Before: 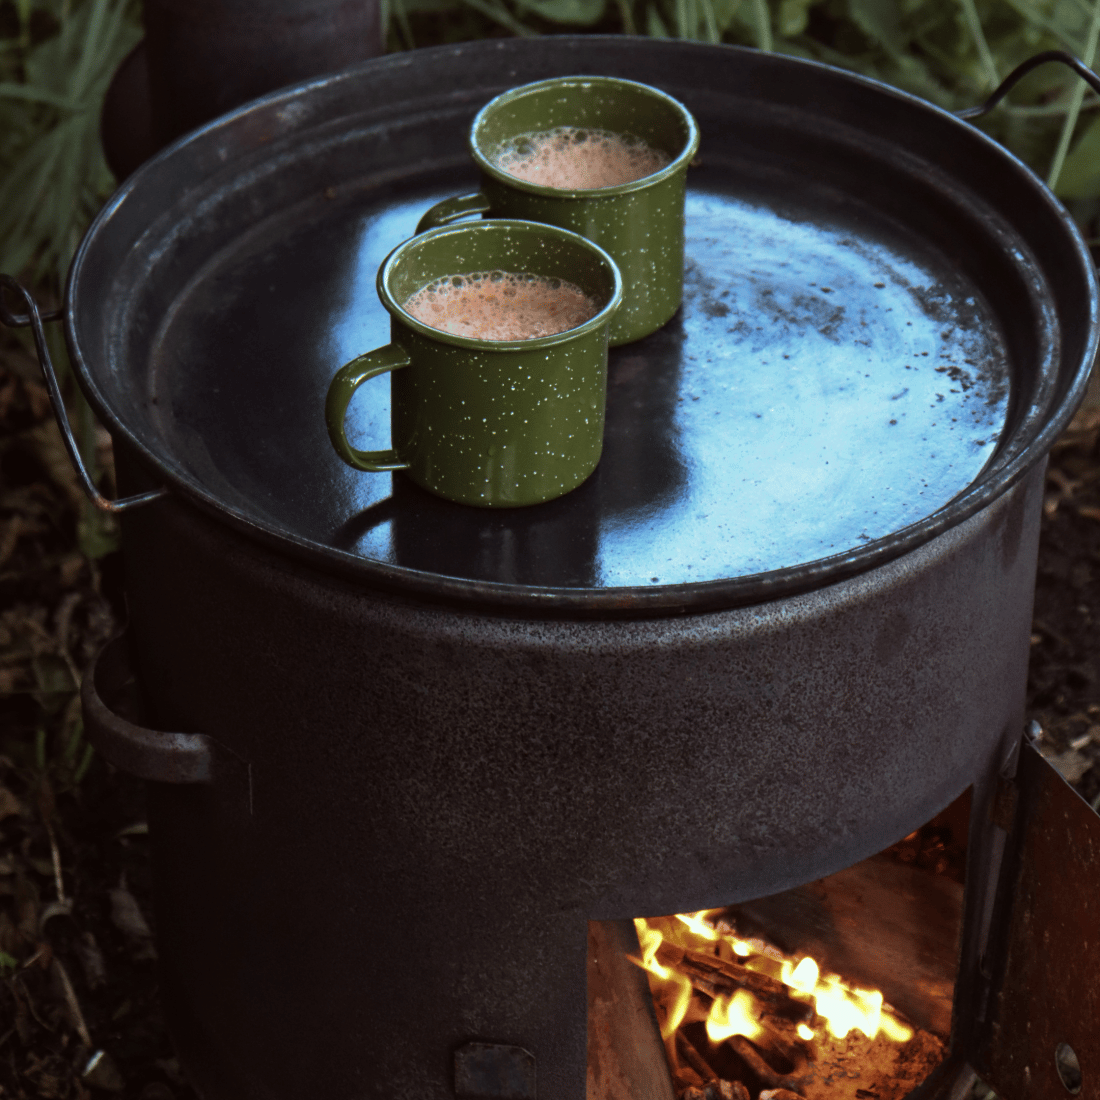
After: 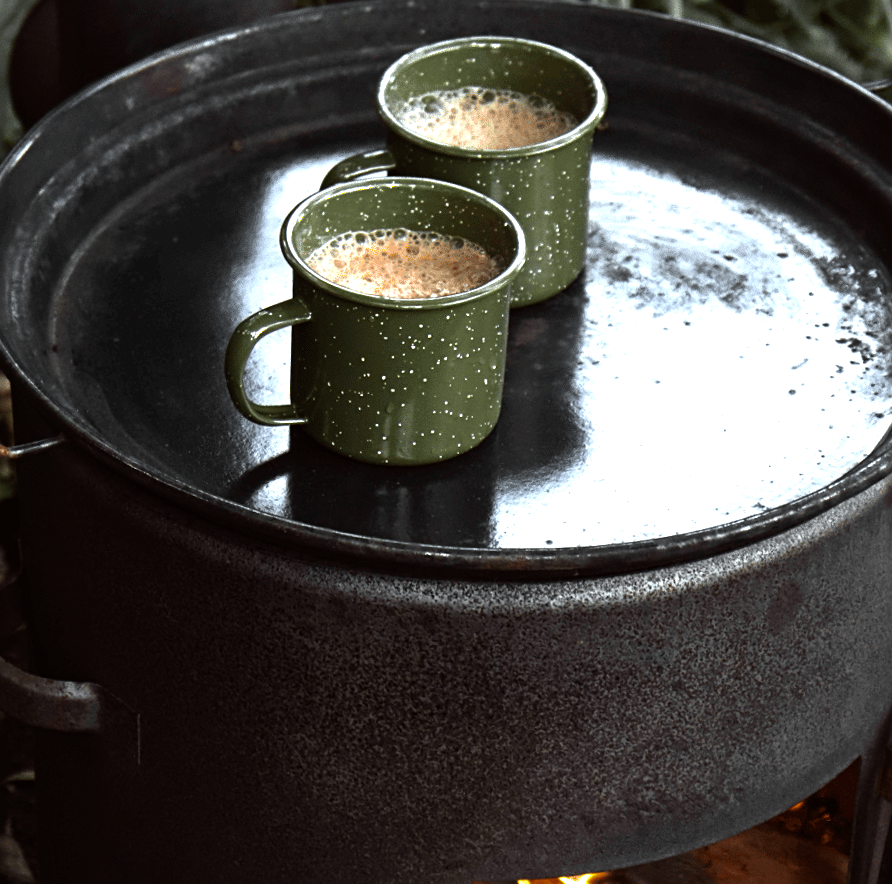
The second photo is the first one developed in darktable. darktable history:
rotate and perspective: rotation 1.72°, automatic cropping off
color zones: curves: ch0 [(0.004, 0.388) (0.125, 0.392) (0.25, 0.404) (0.375, 0.5) (0.5, 0.5) (0.625, 0.5) (0.75, 0.5) (0.875, 0.5)]; ch1 [(0, 0.5) (0.125, 0.5) (0.25, 0.5) (0.375, 0.124) (0.524, 0.124) (0.645, 0.128) (0.789, 0.132) (0.914, 0.096) (0.998, 0.068)]
color balance rgb: shadows lift › luminance -10%, power › luminance -9%, linear chroma grading › global chroma 10%, global vibrance 10%, contrast 15%, saturation formula JzAzBz (2021)
color correction: highlights a* -8, highlights b* 3.1
exposure: exposure 1.089 EV, compensate highlight preservation false
crop and rotate: left 10.77%, top 5.1%, right 10.41%, bottom 16.76%
sharpen: radius 2.167, amount 0.381, threshold 0
